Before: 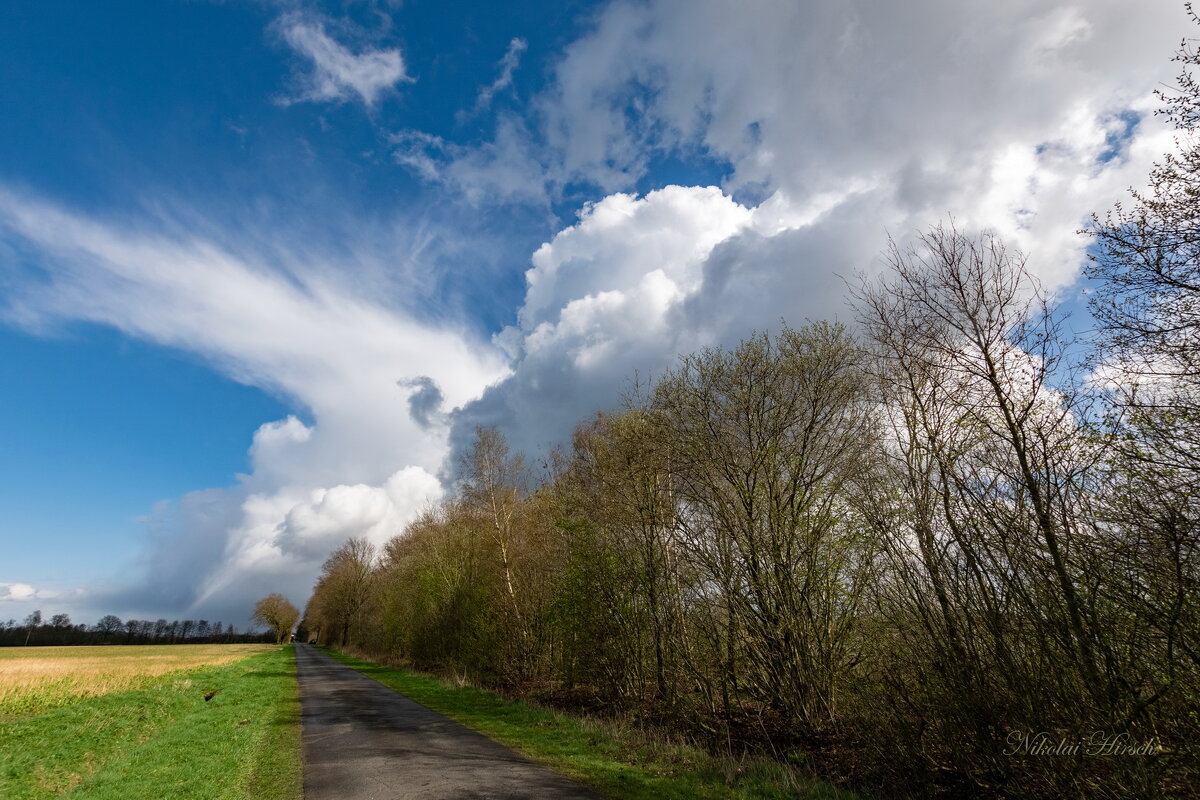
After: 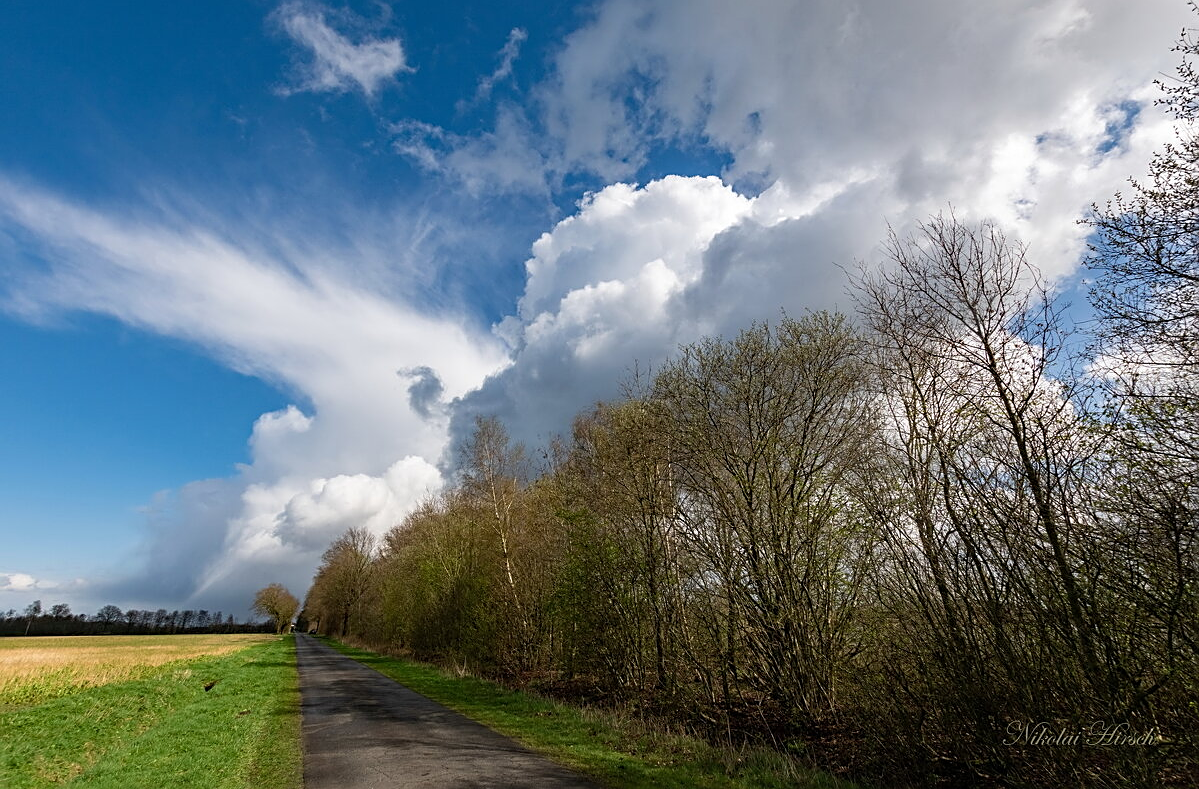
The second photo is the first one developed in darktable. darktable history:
crop: top 1.281%, right 0.051%
sharpen: on, module defaults
